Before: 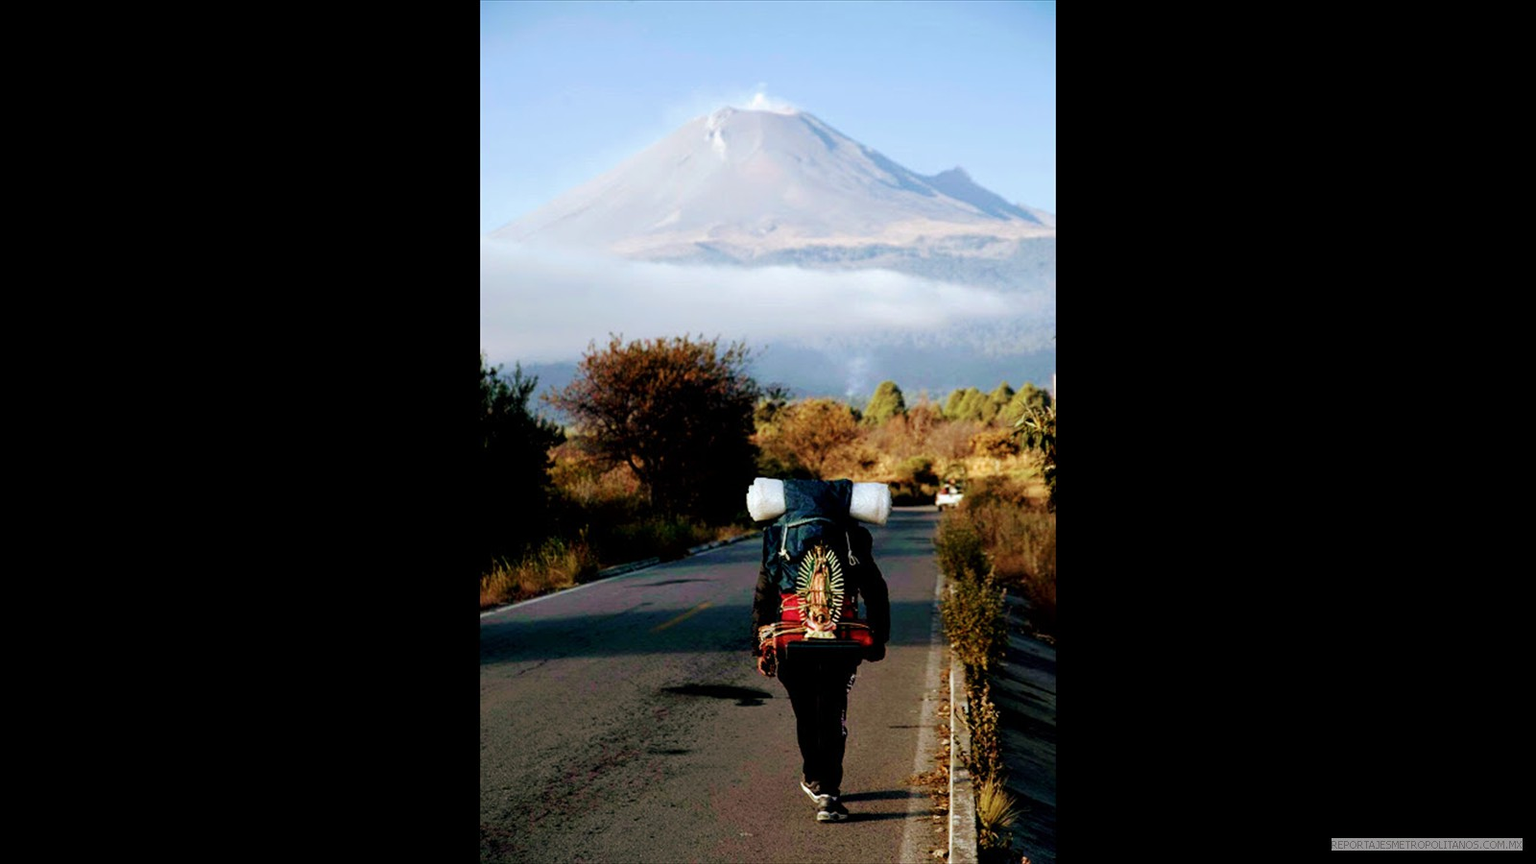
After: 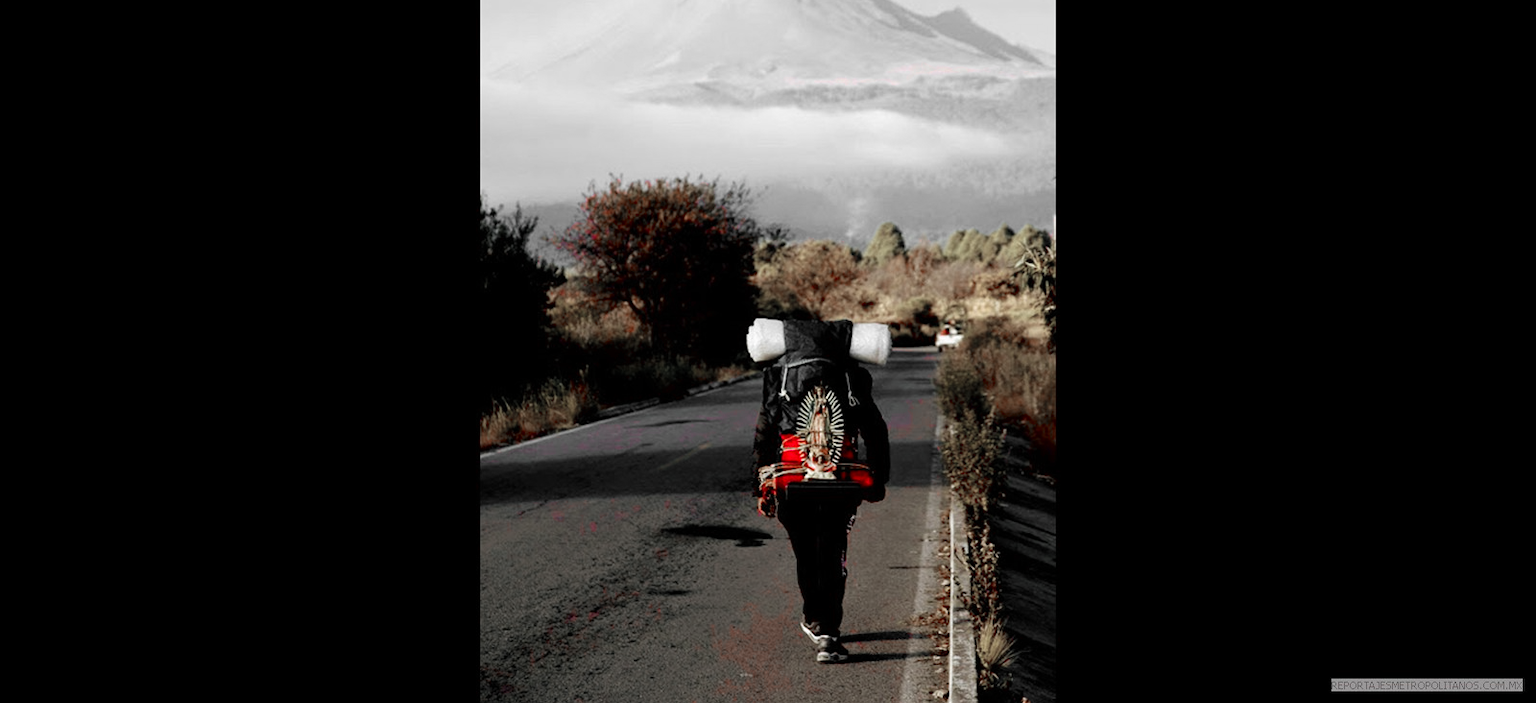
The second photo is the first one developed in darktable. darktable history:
color zones: curves: ch1 [(0, 0.831) (0.08, 0.771) (0.157, 0.268) (0.241, 0.207) (0.562, -0.005) (0.714, -0.013) (0.876, 0.01) (1, 0.831)]
crop and rotate: top 18.507%
